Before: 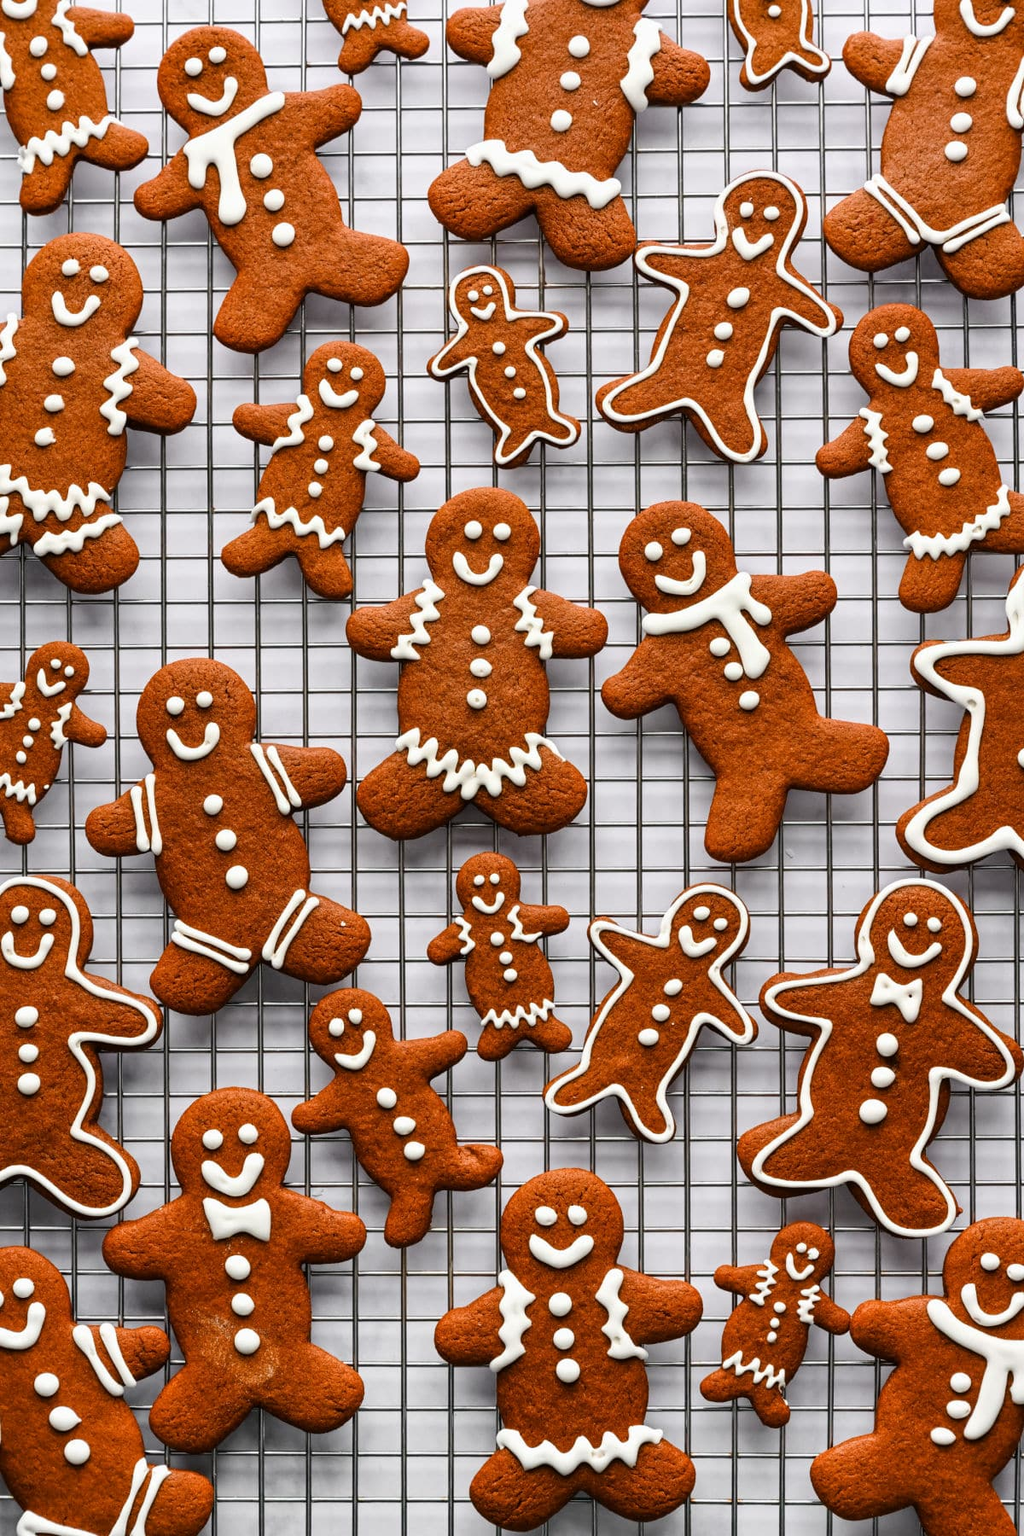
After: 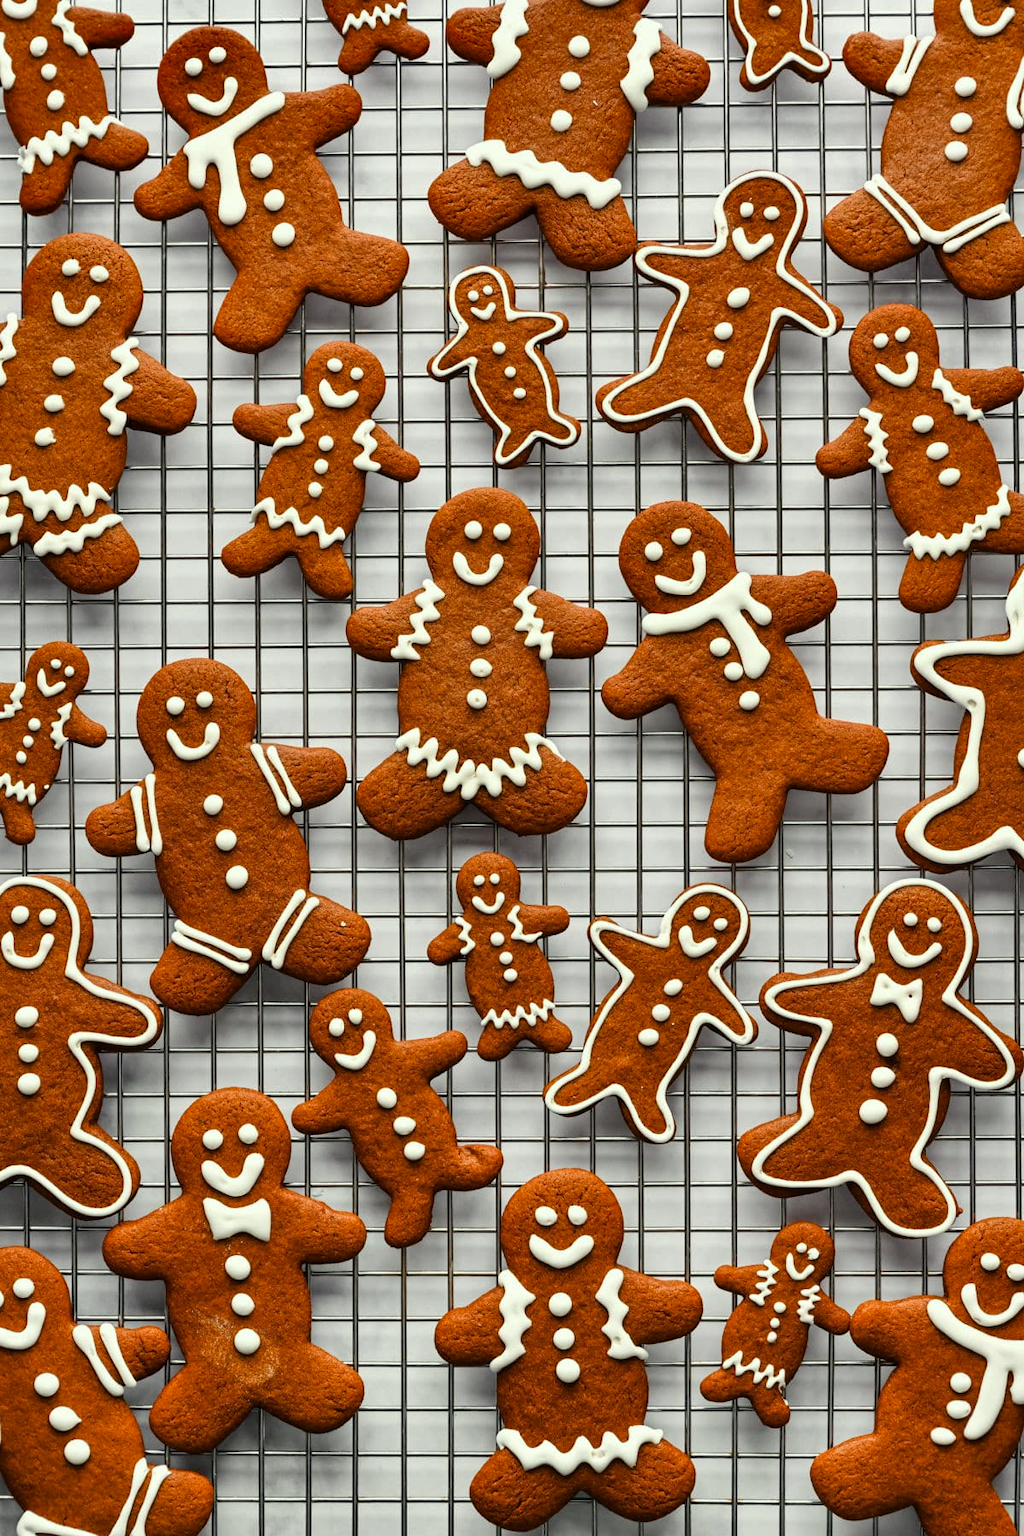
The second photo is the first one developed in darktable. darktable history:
shadows and highlights: shadows 24.27, highlights -78.21, soften with gaussian
color correction: highlights a* -4.49, highlights b* 6.76
